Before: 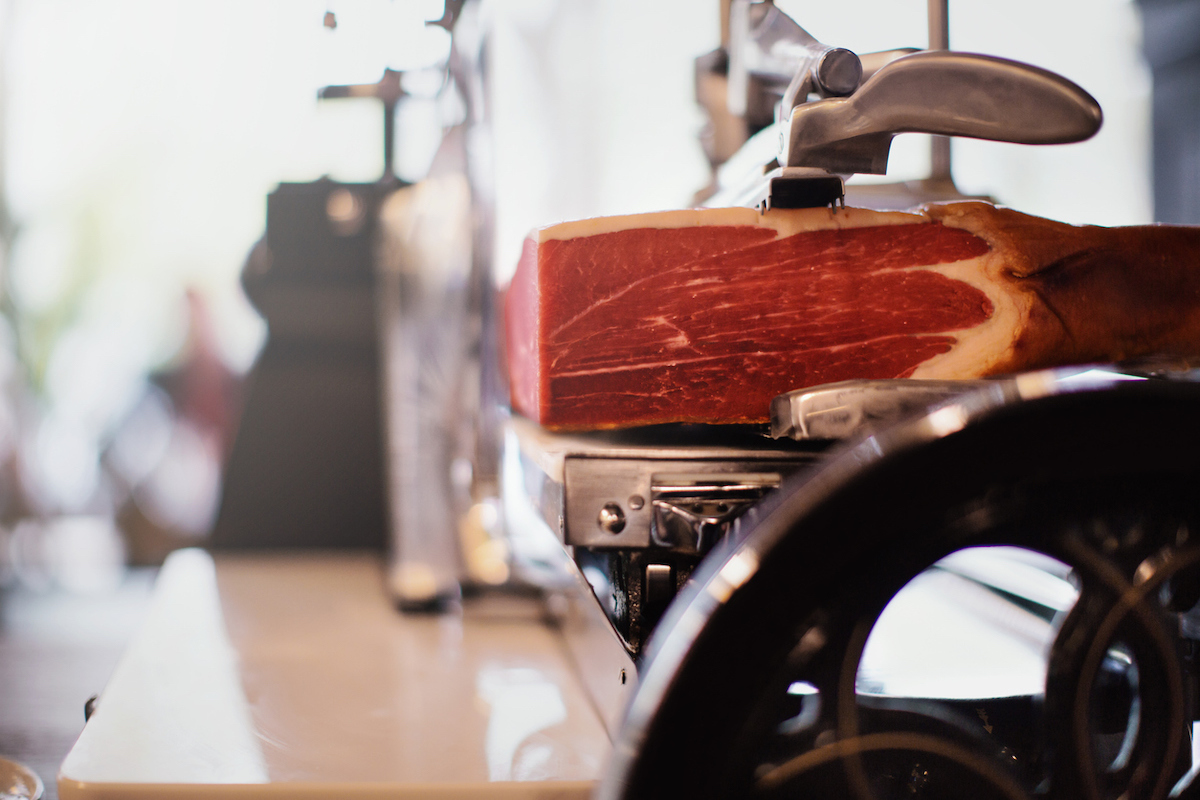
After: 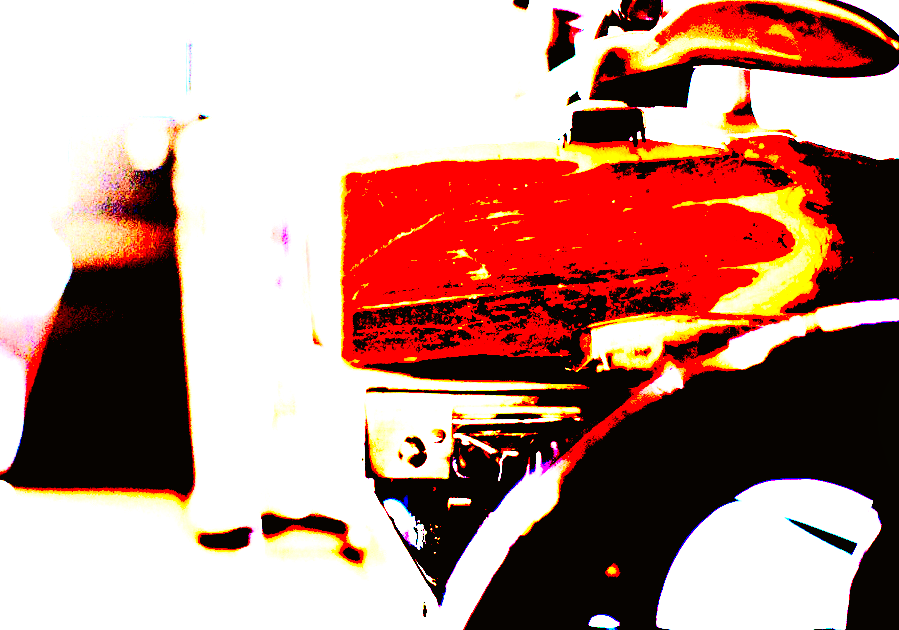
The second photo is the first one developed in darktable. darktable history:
tone equalizer: edges refinement/feathering 500, mask exposure compensation -1.57 EV, preserve details no
crop: left 16.603%, top 8.493%, right 8.424%, bottom 12.64%
shadows and highlights: shadows 30.81, highlights 0.74, soften with gaussian
contrast brightness saturation: contrast 0.217, brightness -0.19, saturation 0.236
exposure: black level correction 0.098, exposure 3.004 EV, compensate highlight preservation false
tone curve: curves: ch0 [(0, 0.01) (0.058, 0.039) (0.159, 0.117) (0.282, 0.327) (0.45, 0.534) (0.676, 0.751) (0.89, 0.919) (1, 1)]; ch1 [(0, 0) (0.094, 0.081) (0.285, 0.299) (0.385, 0.403) (0.447, 0.455) (0.495, 0.496) (0.544, 0.552) (0.589, 0.612) (0.722, 0.728) (1, 1)]; ch2 [(0, 0) (0.257, 0.217) (0.43, 0.421) (0.498, 0.507) (0.531, 0.544) (0.56, 0.579) (0.625, 0.642) (1, 1)], color space Lab, independent channels, preserve colors none
base curve: curves: ch0 [(0, 0) (0.257, 0.25) (0.482, 0.586) (0.757, 0.871) (1, 1)], preserve colors none
